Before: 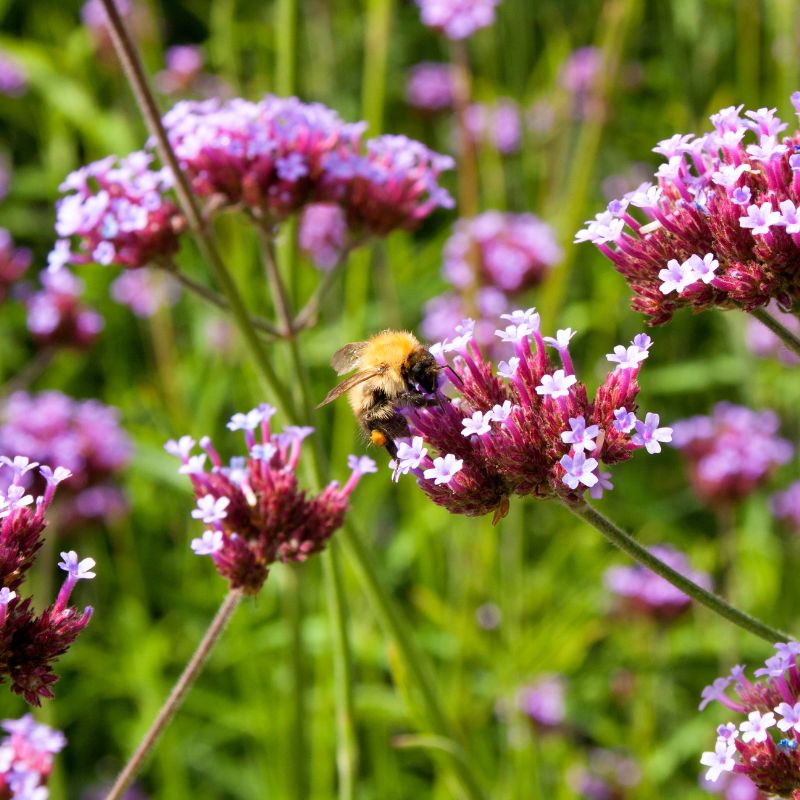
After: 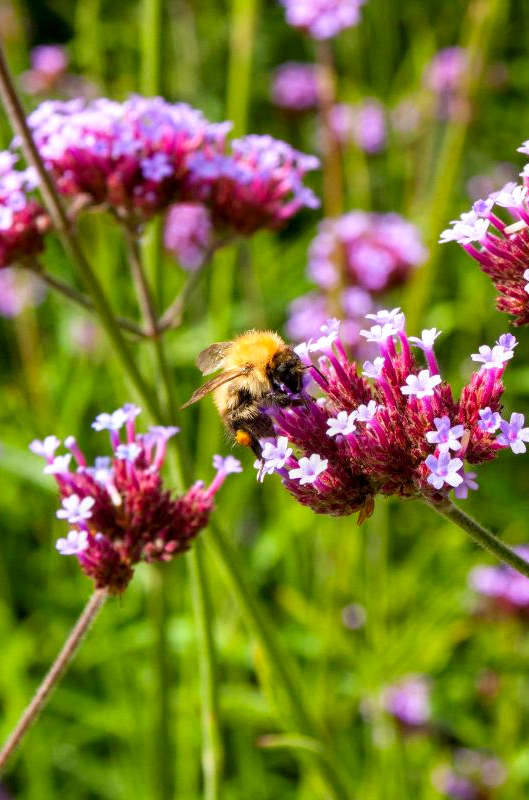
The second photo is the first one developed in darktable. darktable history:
contrast brightness saturation: contrast 0.037, saturation 0.158
local contrast: on, module defaults
crop: left 16.904%, right 16.867%
